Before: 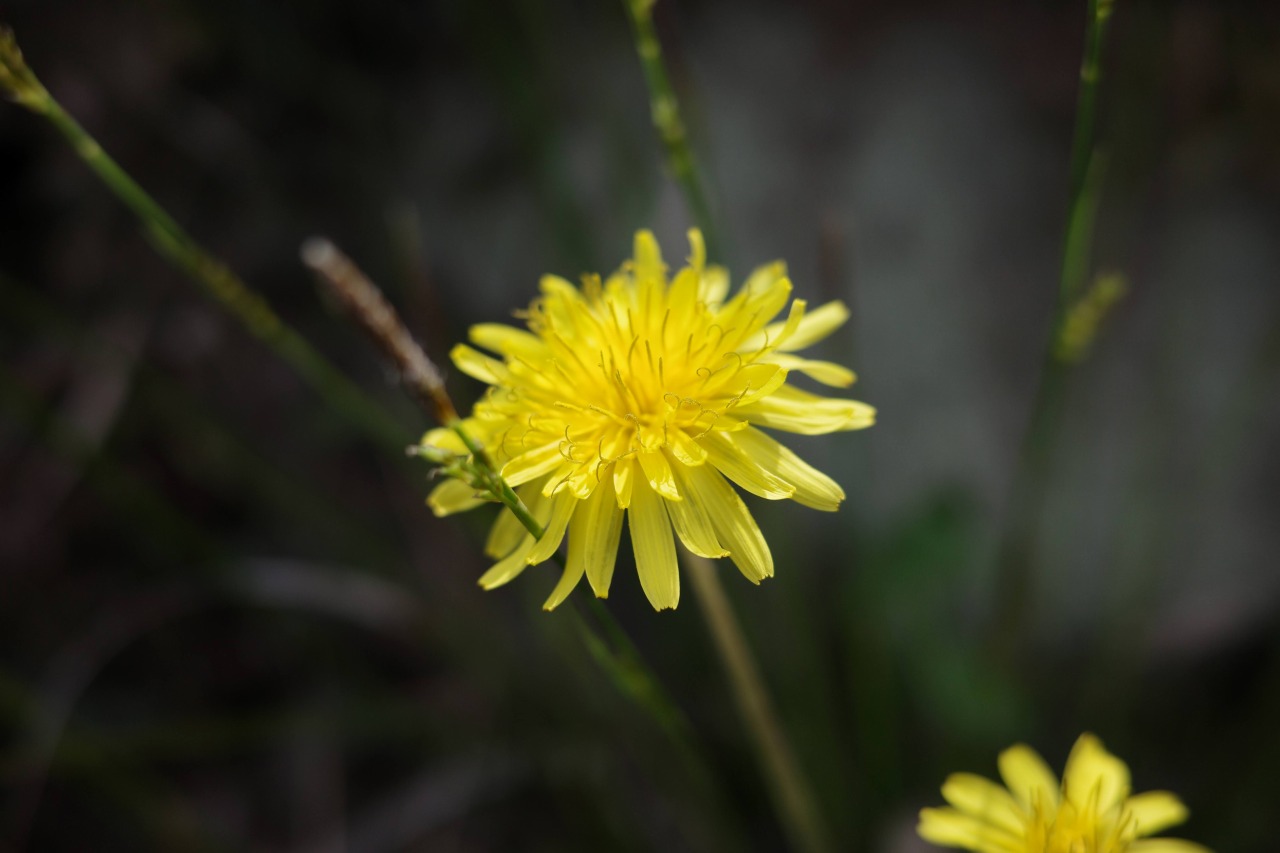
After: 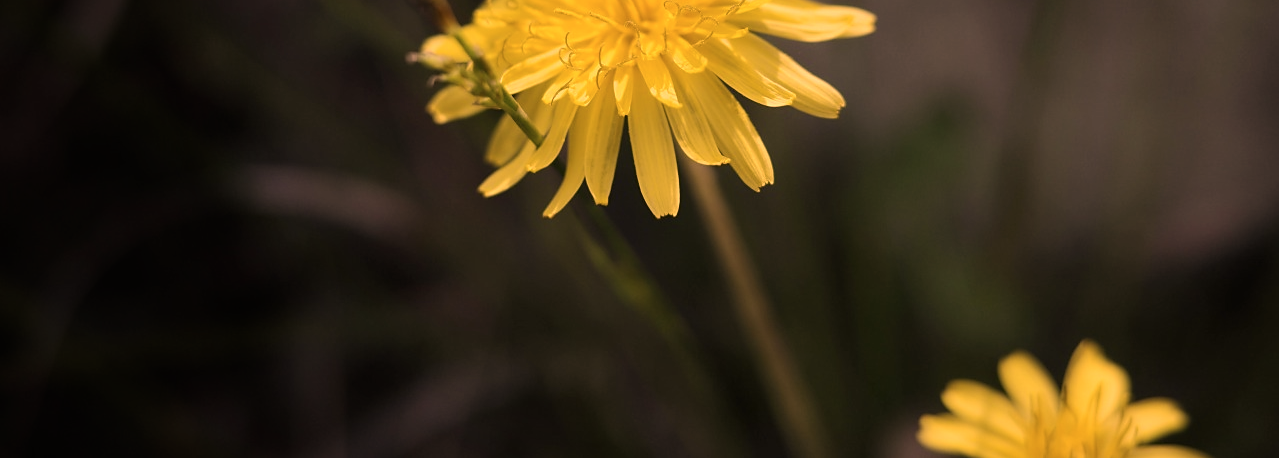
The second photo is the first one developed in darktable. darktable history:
crop and rotate: top 46.237%
color correction: highlights a* 40, highlights b* 40, saturation 0.69
sharpen: radius 1.559, amount 0.373, threshold 1.271
tone equalizer: -8 EV -1.84 EV, -7 EV -1.16 EV, -6 EV -1.62 EV, smoothing diameter 25%, edges refinement/feathering 10, preserve details guided filter
